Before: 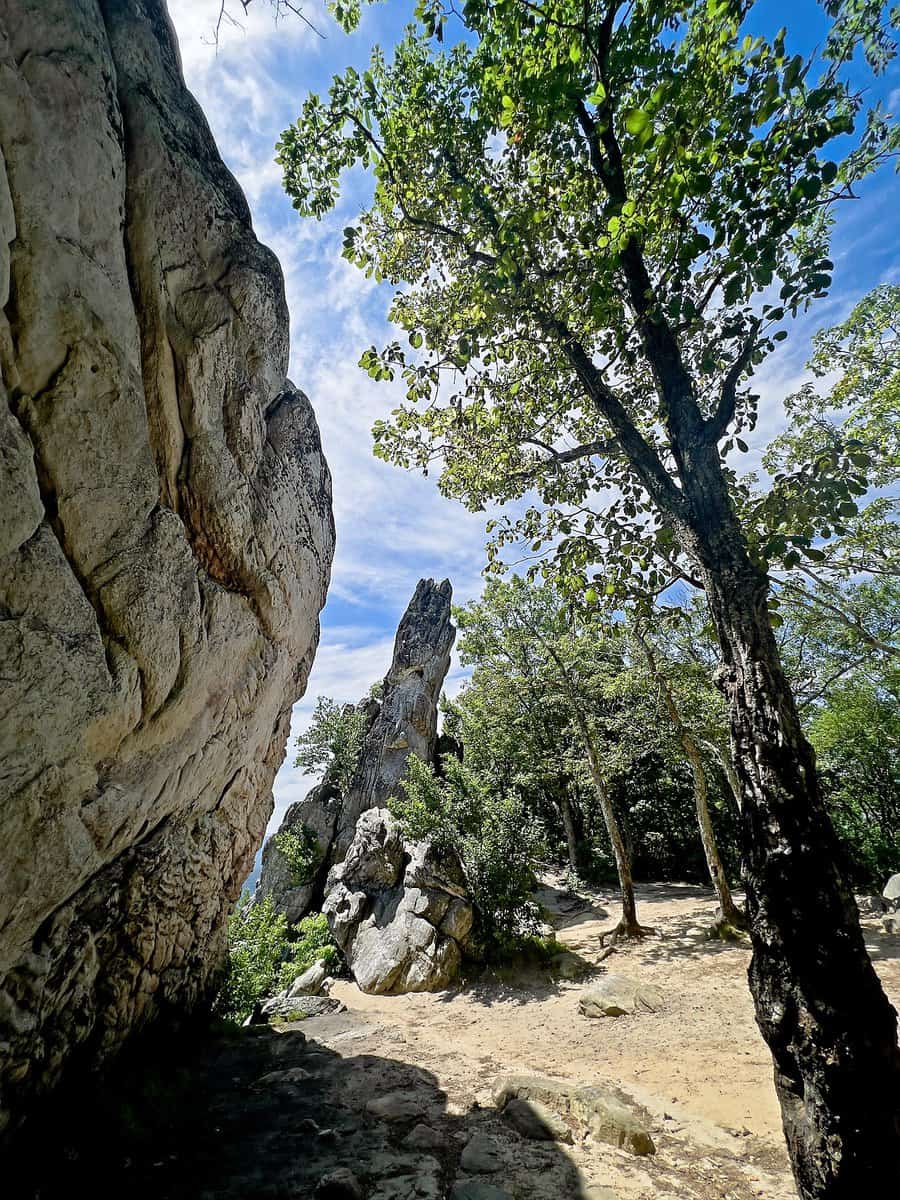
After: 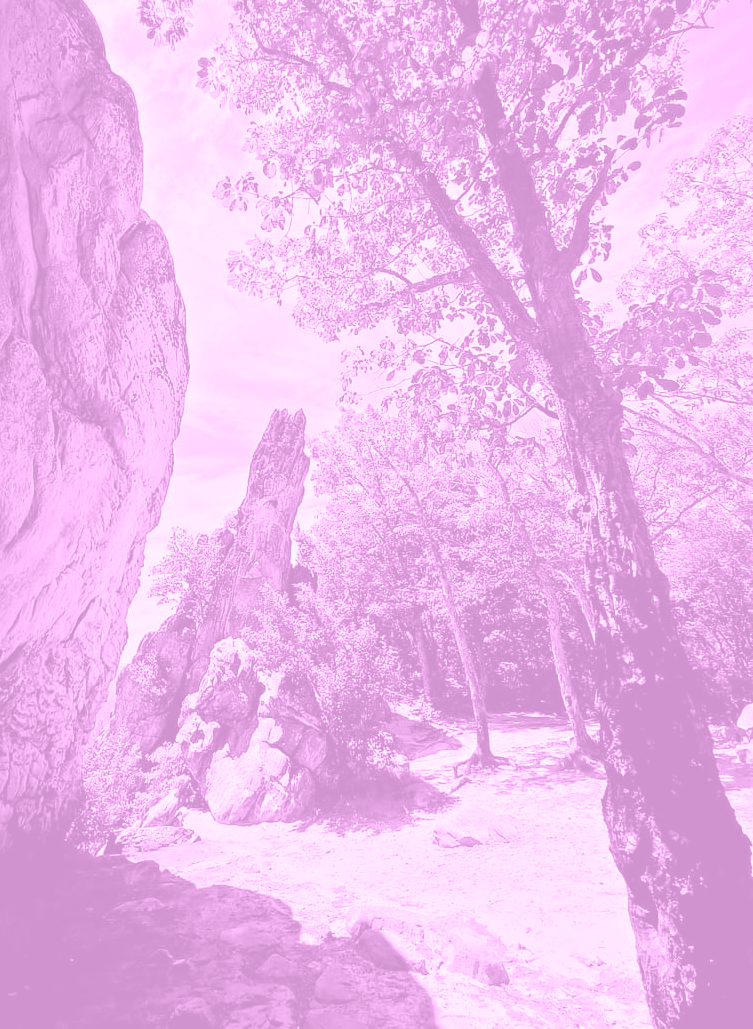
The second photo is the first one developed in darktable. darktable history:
crop: left 16.315%, top 14.246%
color contrast: green-magenta contrast 1.1, blue-yellow contrast 1.1, unbound 0
colorize: hue 331.2°, saturation 75%, source mix 30.28%, lightness 70.52%, version 1
tone equalizer: -8 EV 0.001 EV, -7 EV -0.002 EV, -6 EV 0.002 EV, -5 EV -0.03 EV, -4 EV -0.116 EV, -3 EV -0.169 EV, -2 EV 0.24 EV, -1 EV 0.702 EV, +0 EV 0.493 EV
